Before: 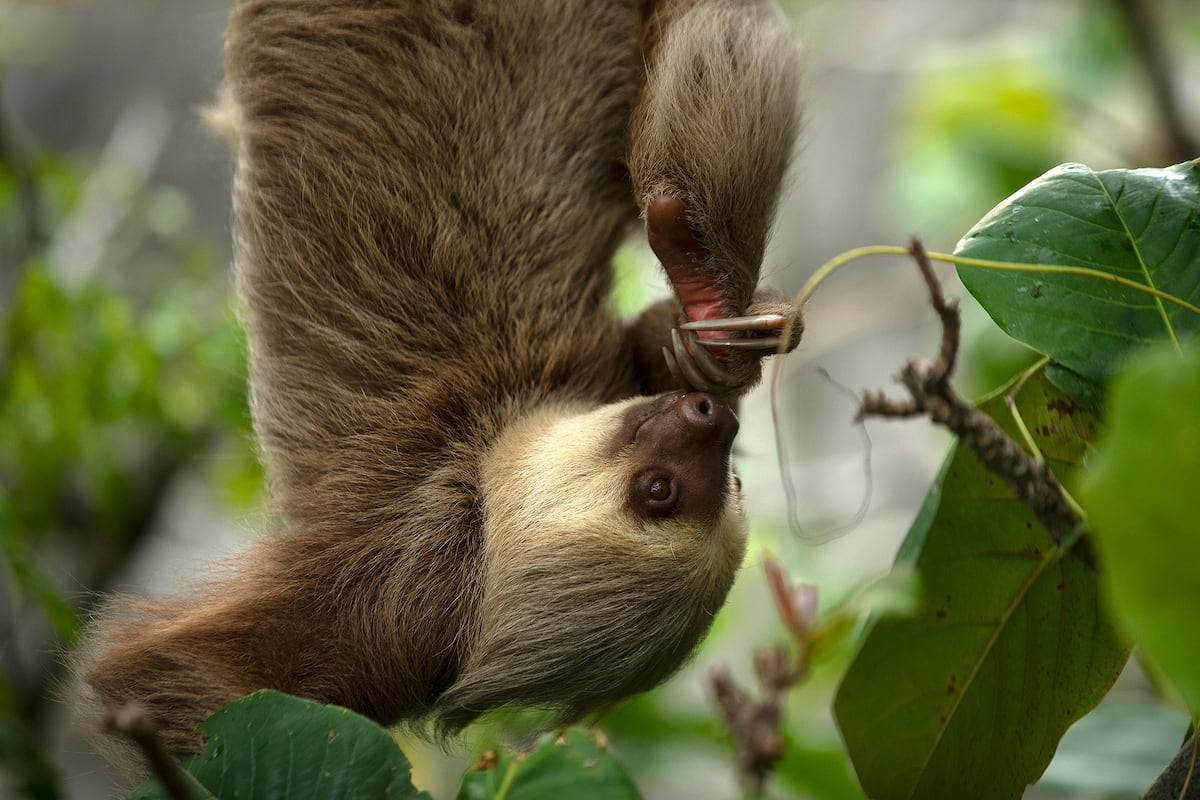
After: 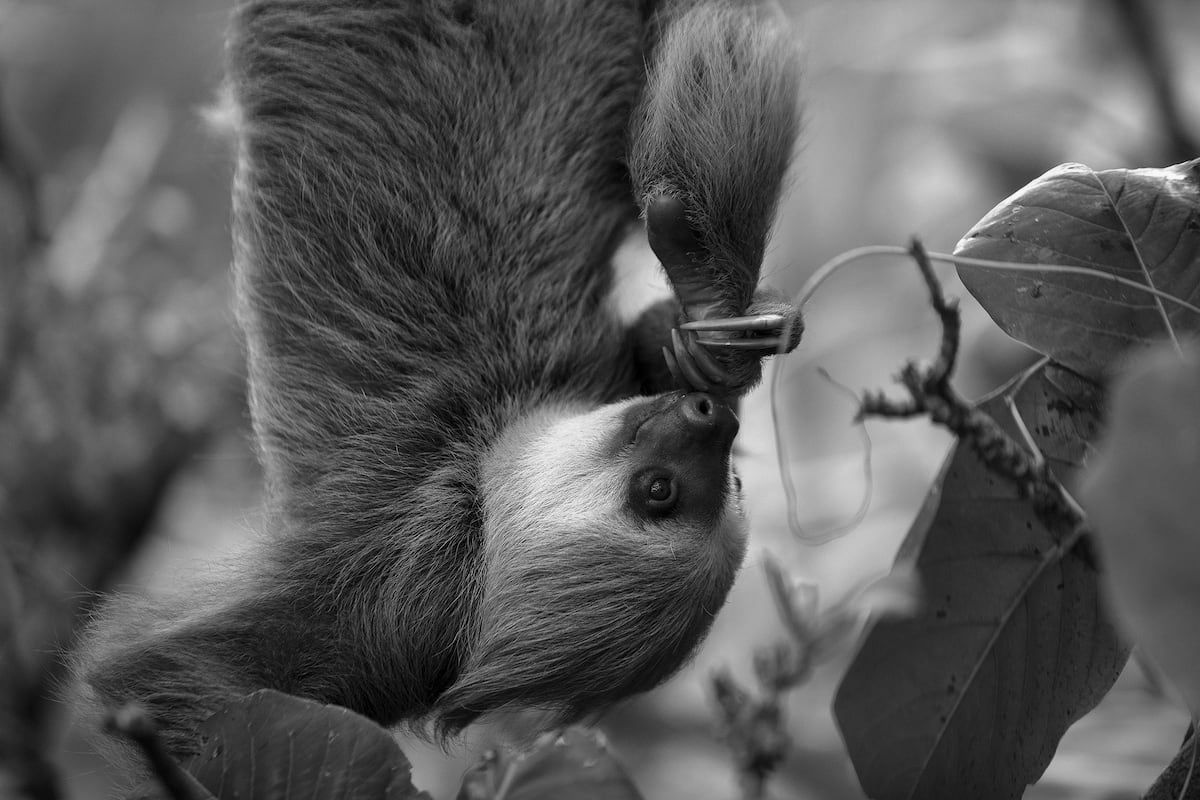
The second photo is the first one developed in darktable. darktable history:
shadows and highlights: shadows 24.5, highlights -78.15, soften with gaussian
color calibration: output gray [0.28, 0.41, 0.31, 0], gray › normalize channels true, illuminant same as pipeline (D50), adaptation XYZ, x 0.346, y 0.359, gamut compression 0
